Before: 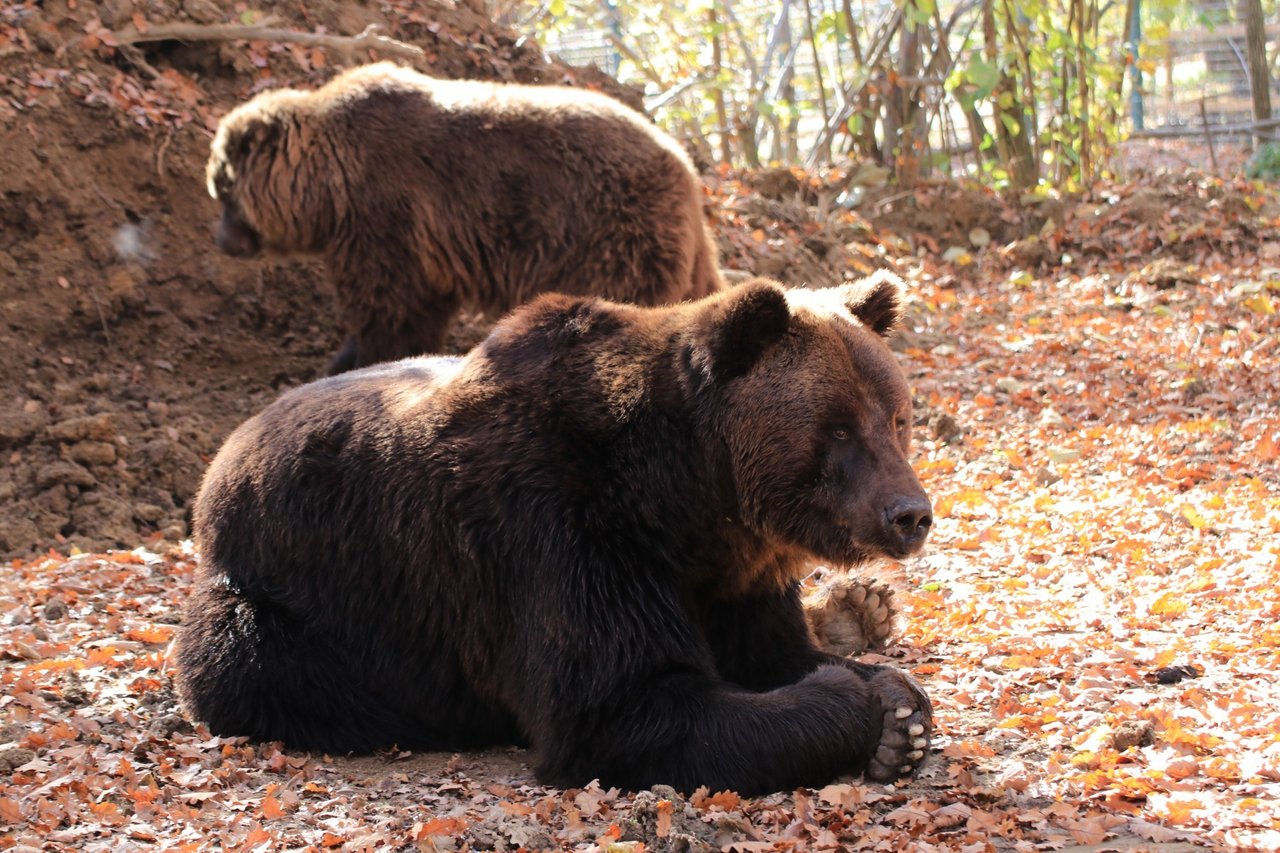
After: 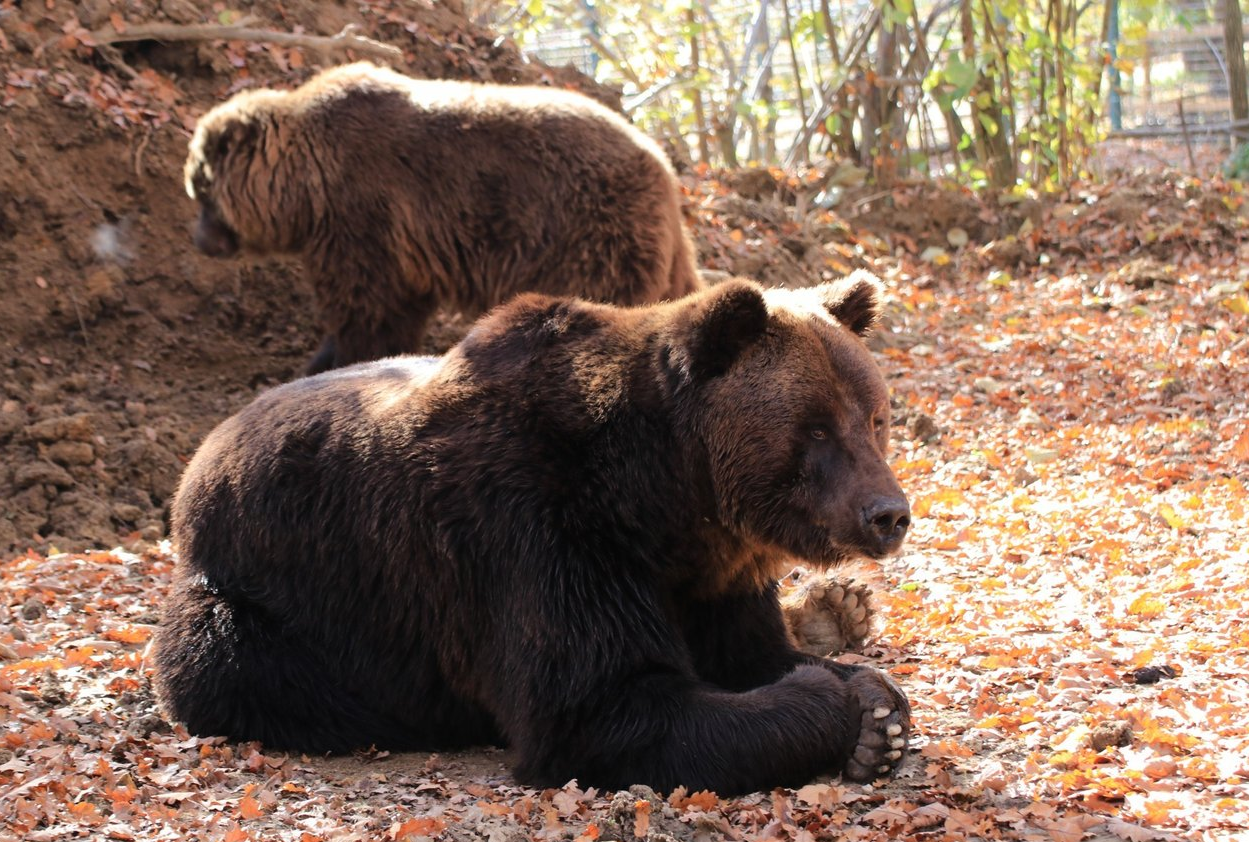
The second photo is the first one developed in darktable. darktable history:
crop and rotate: left 1.736%, right 0.637%, bottom 1.212%
